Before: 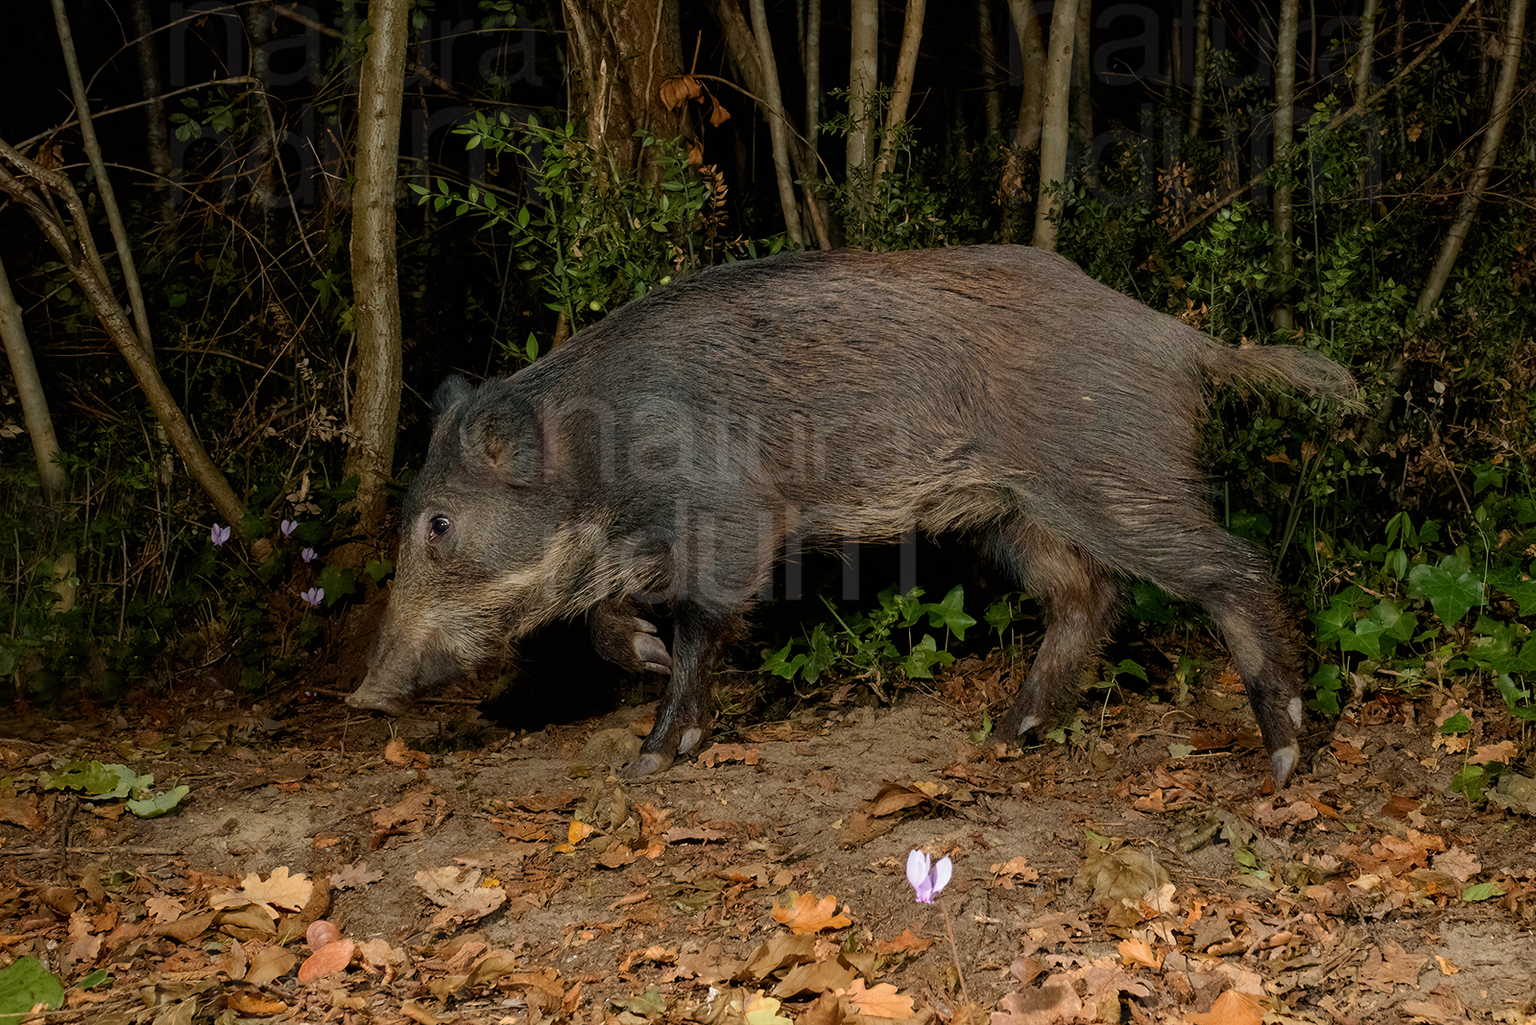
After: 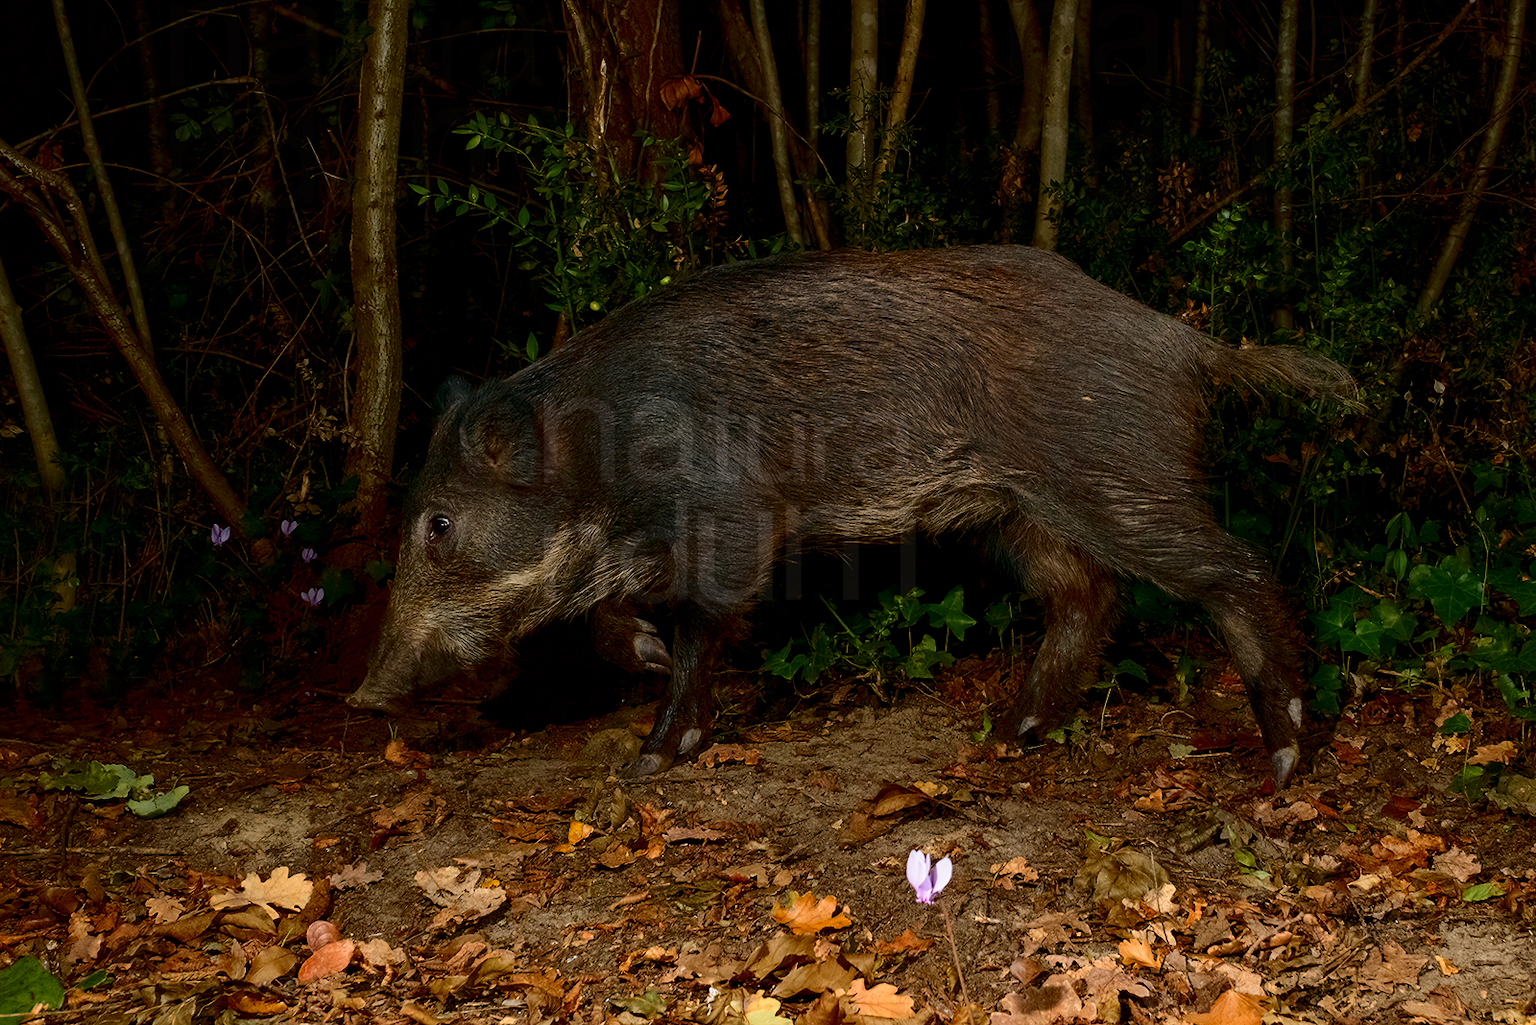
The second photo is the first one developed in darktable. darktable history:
contrast brightness saturation: contrast 0.217, brightness -0.19, saturation 0.237
